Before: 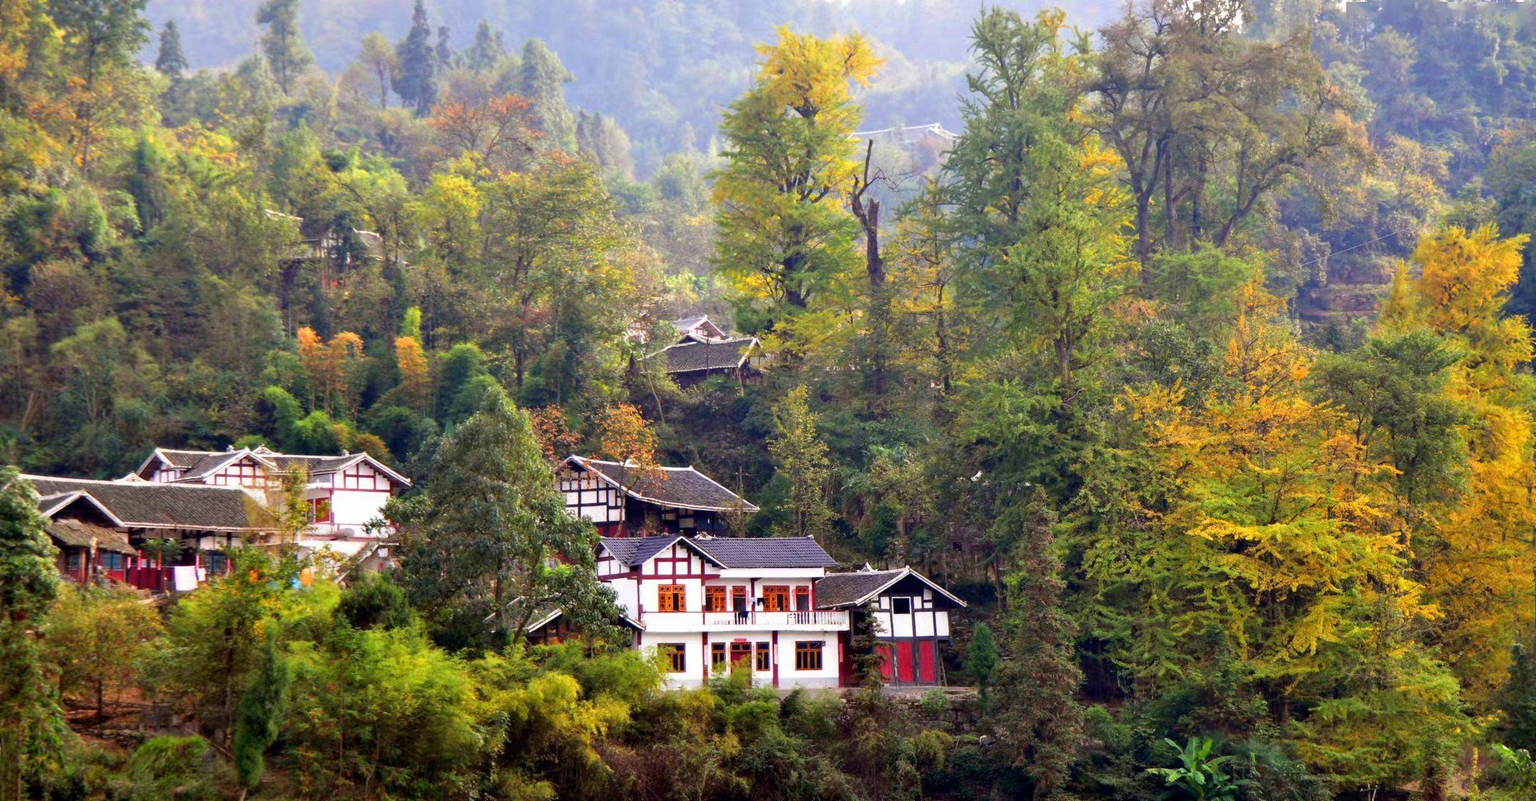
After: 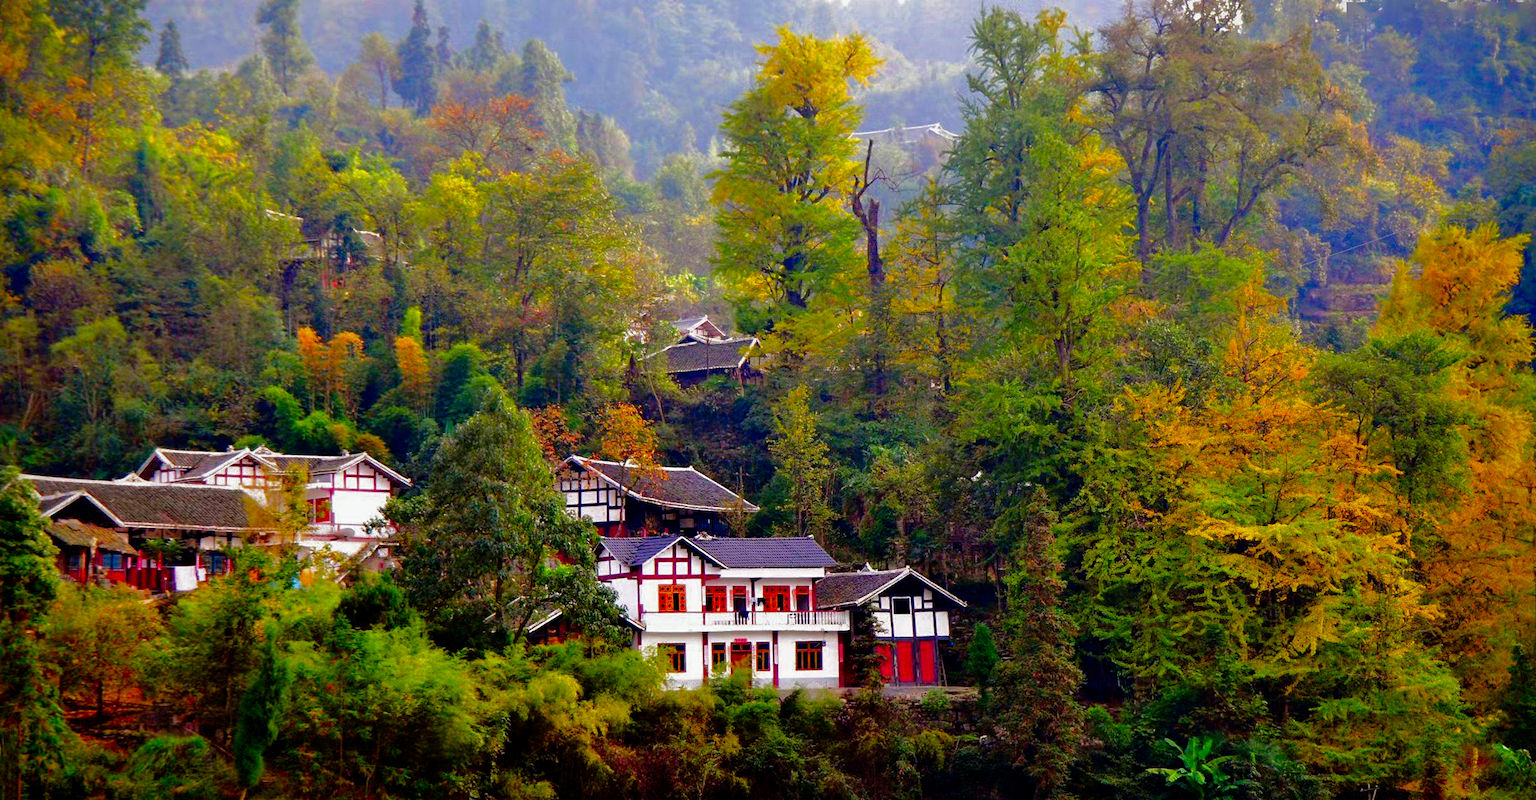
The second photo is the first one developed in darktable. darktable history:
tone curve: curves: ch0 [(0.017, 0) (0.122, 0.046) (0.295, 0.297) (0.449, 0.505) (0.559, 0.629) (0.729, 0.796) (0.879, 0.898) (1, 0.97)]; ch1 [(0, 0) (0.393, 0.4) (0.447, 0.447) (0.485, 0.497) (0.522, 0.503) (0.539, 0.52) (0.606, 0.6) (0.696, 0.679) (1, 1)]; ch2 [(0, 0) (0.369, 0.388) (0.449, 0.431) (0.499, 0.501) (0.516, 0.536) (0.604, 0.599) (0.741, 0.763) (1, 1)], preserve colors none
tone equalizer: -8 EV -1.8 EV, -7 EV -1.19 EV, -6 EV -1.6 EV, smoothing diameter 24.86%, edges refinement/feathering 11.46, preserve details guided filter
vignetting: fall-off start 73.94%, saturation 0.367, dithering 8-bit output
contrast brightness saturation: saturation 0.51
sharpen: amount 0.214
base curve: curves: ch0 [(0, 0) (0.826, 0.587) (1, 1)]
